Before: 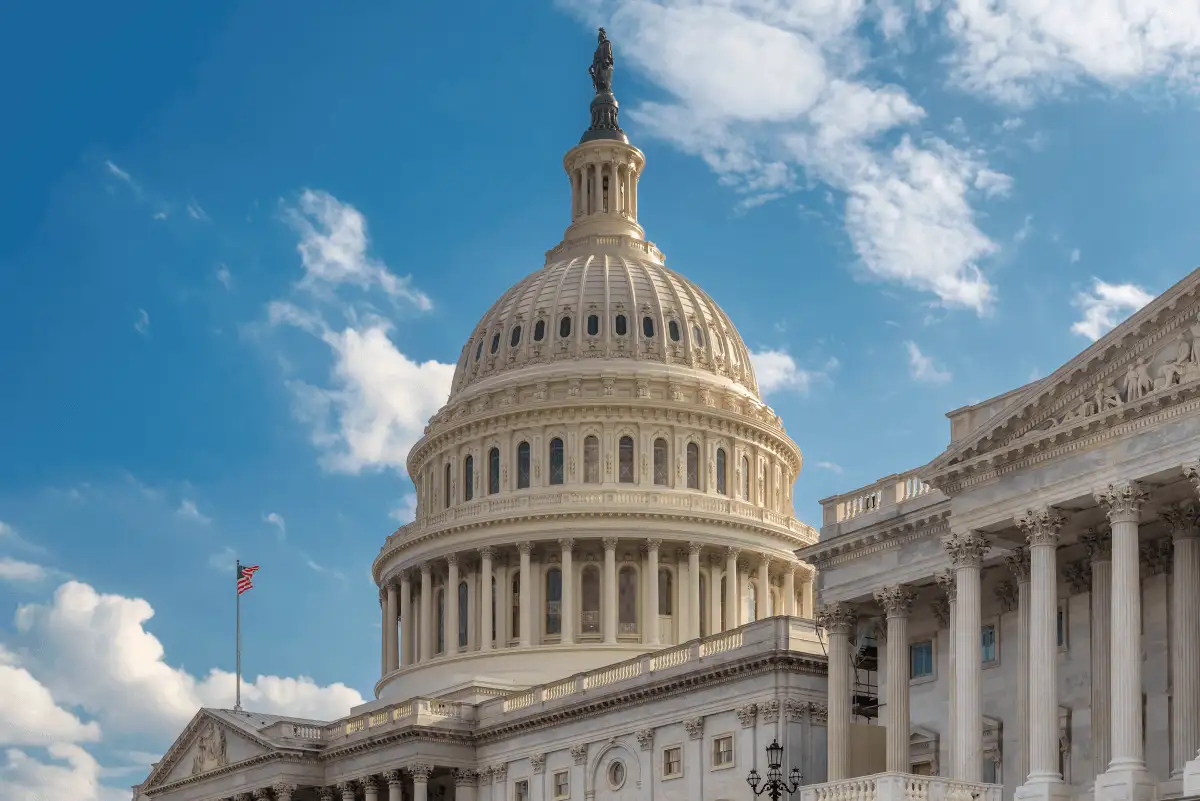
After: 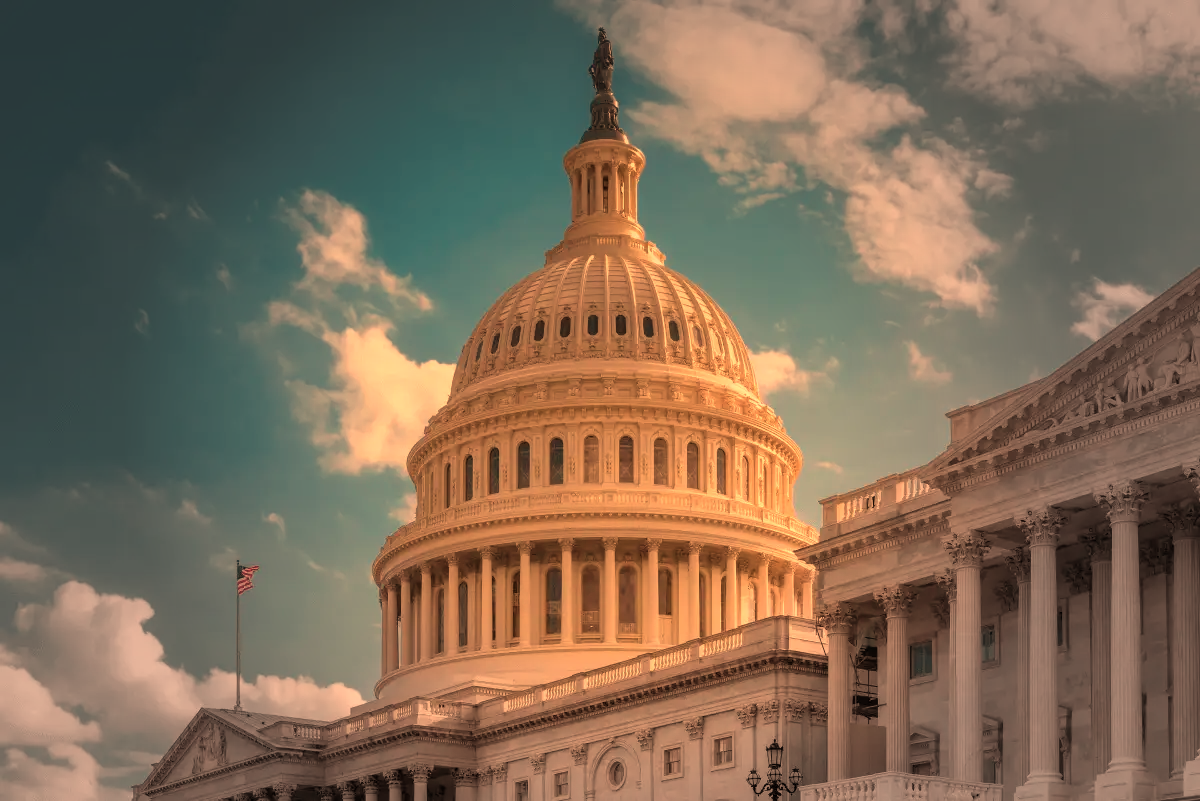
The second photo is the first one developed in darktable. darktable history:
vignetting: fall-off start 40%, fall-off radius 40%
white balance: red 1.467, blue 0.684
graduated density: on, module defaults
